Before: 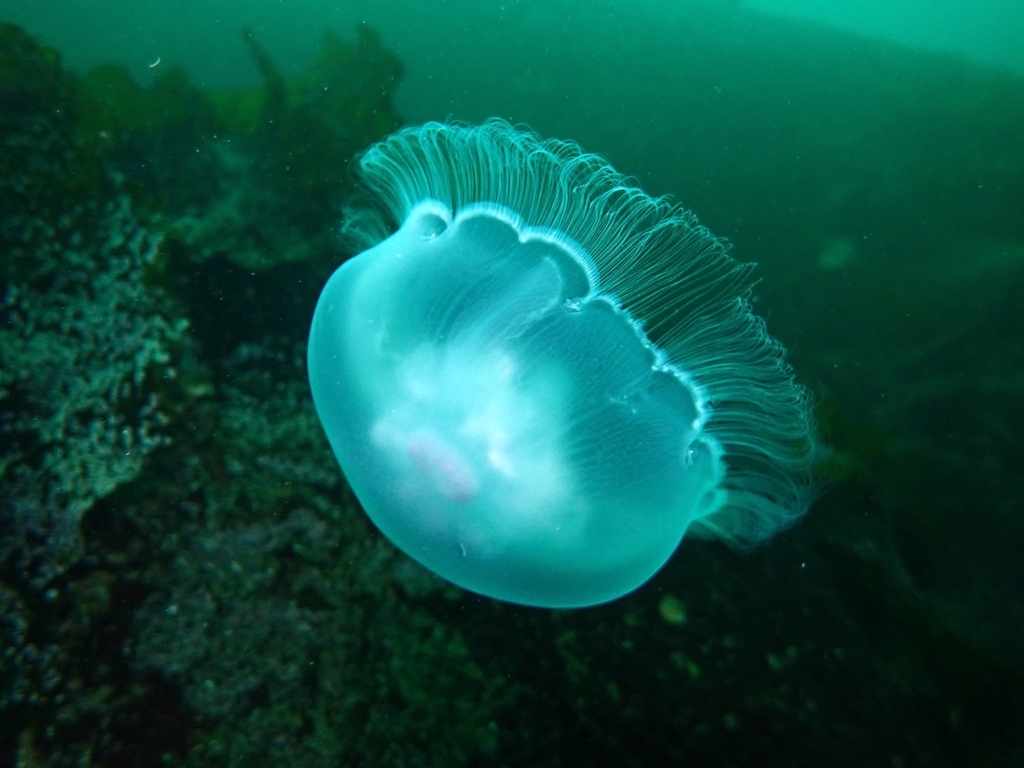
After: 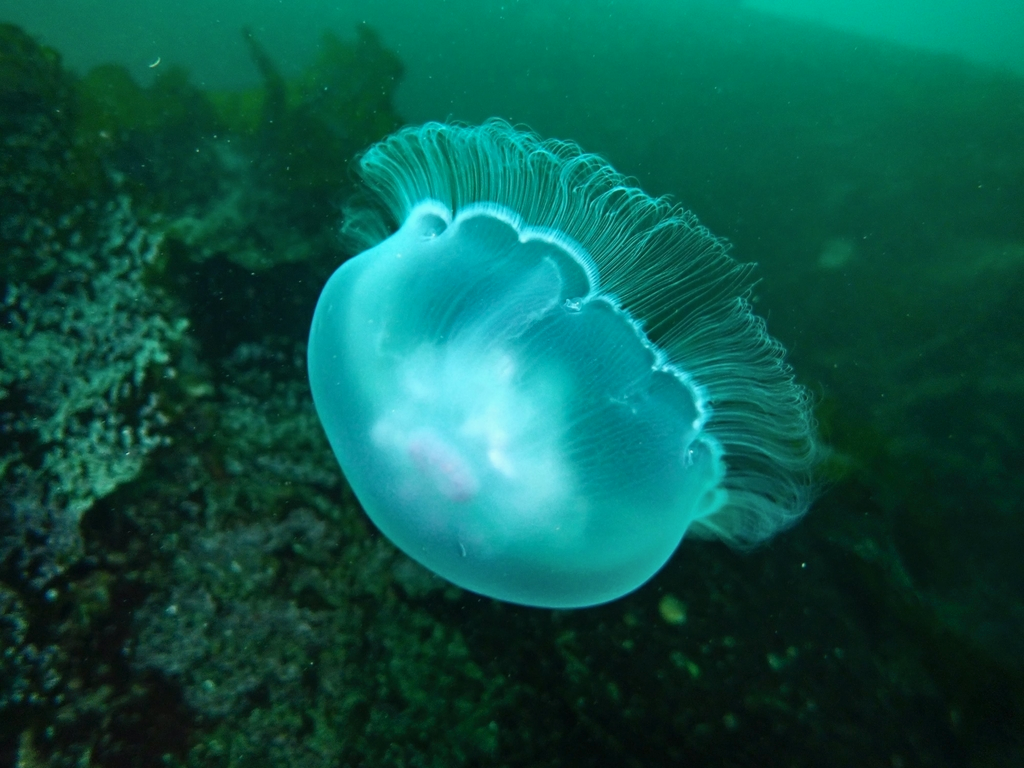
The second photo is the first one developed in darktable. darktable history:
shadows and highlights: shadows 43.51, white point adjustment -1.47, soften with gaussian
